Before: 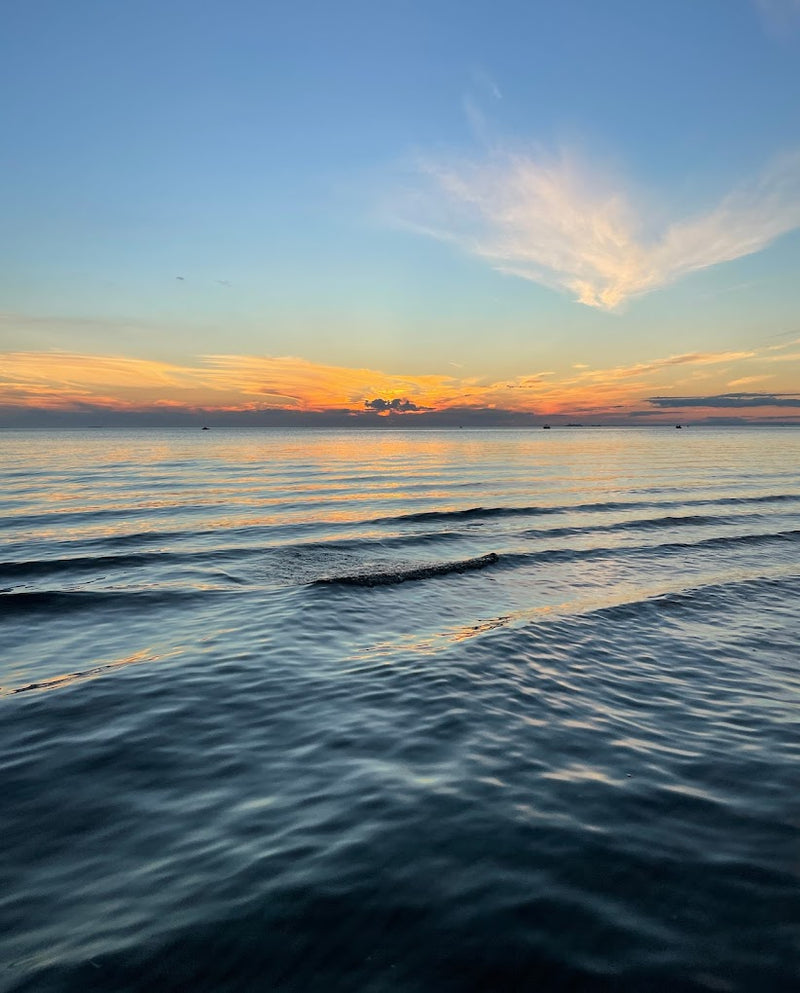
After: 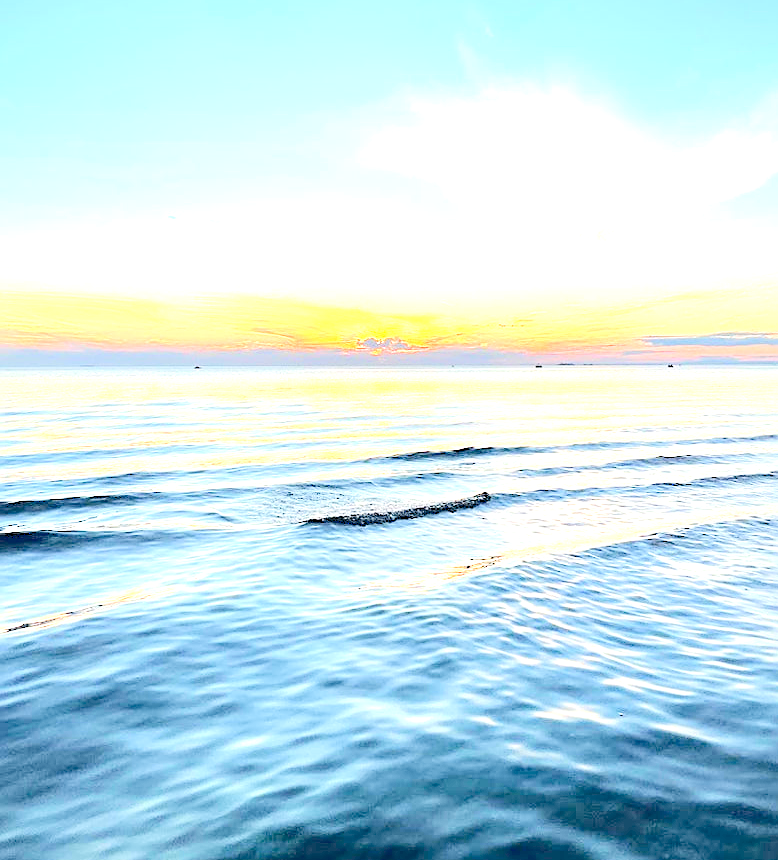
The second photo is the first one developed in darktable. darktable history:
tone equalizer: -7 EV 0.146 EV, -6 EV 0.575 EV, -5 EV 1.17 EV, -4 EV 1.29 EV, -3 EV 1.13 EV, -2 EV 0.6 EV, -1 EV 0.167 EV, edges refinement/feathering 500, mask exposure compensation -1.57 EV, preserve details no
crop: left 1.054%, top 6.192%, right 1.635%, bottom 7.113%
levels: levels [0, 0.397, 0.955]
sharpen: on, module defaults
exposure: black level correction 0, exposure 1.459 EV, compensate highlight preservation false
